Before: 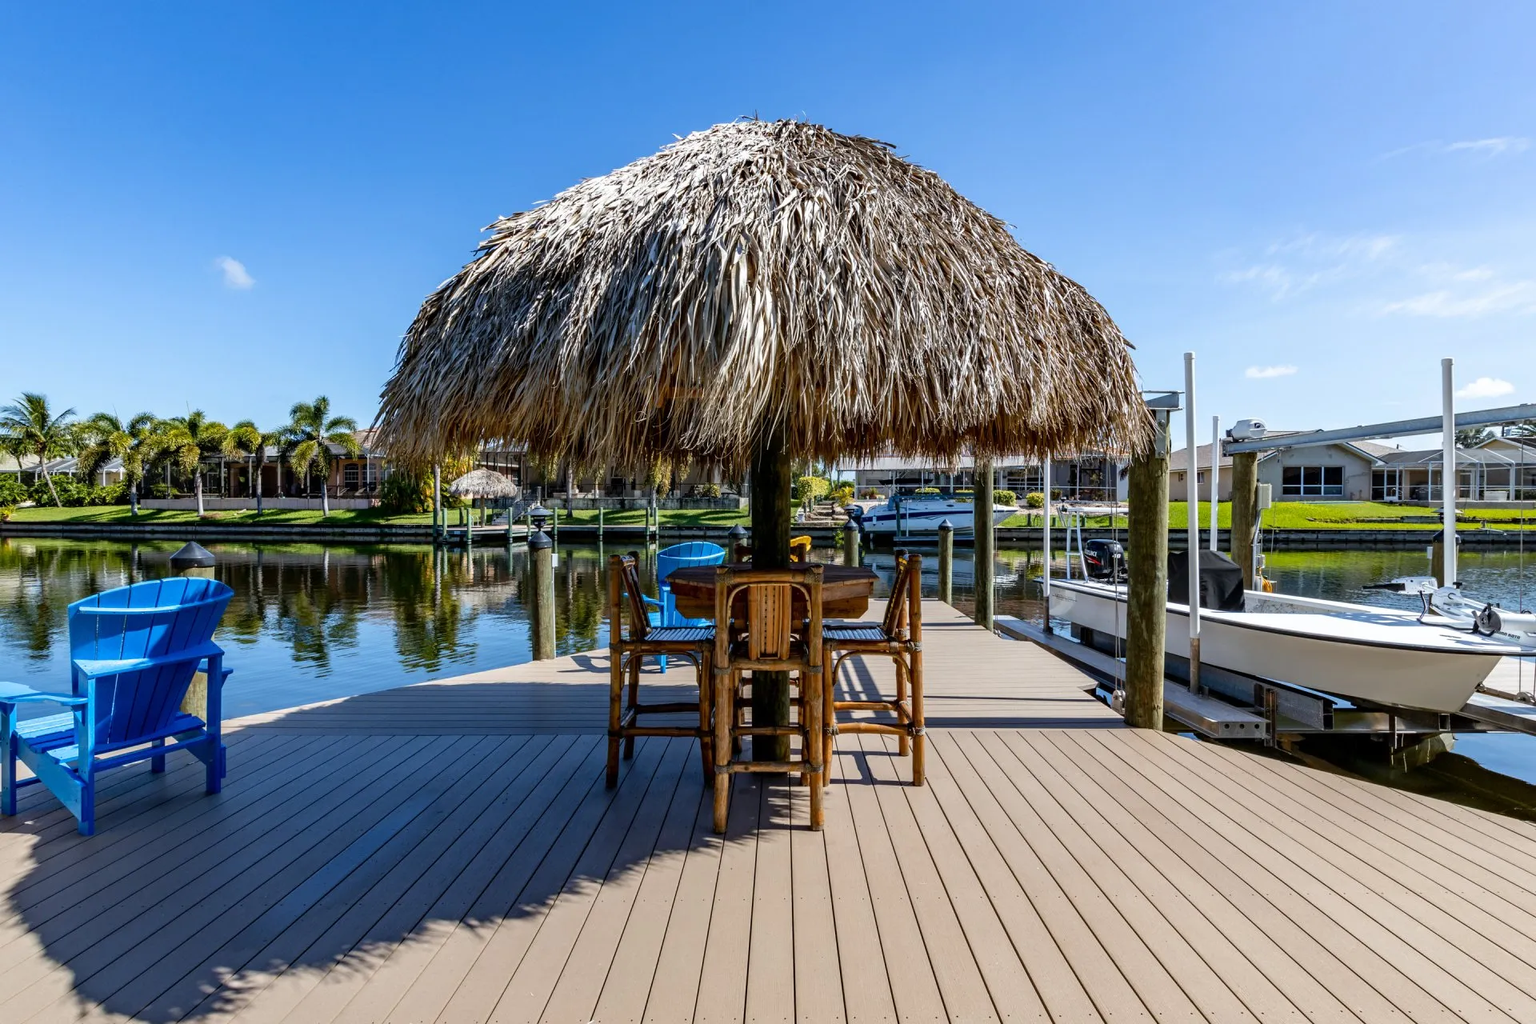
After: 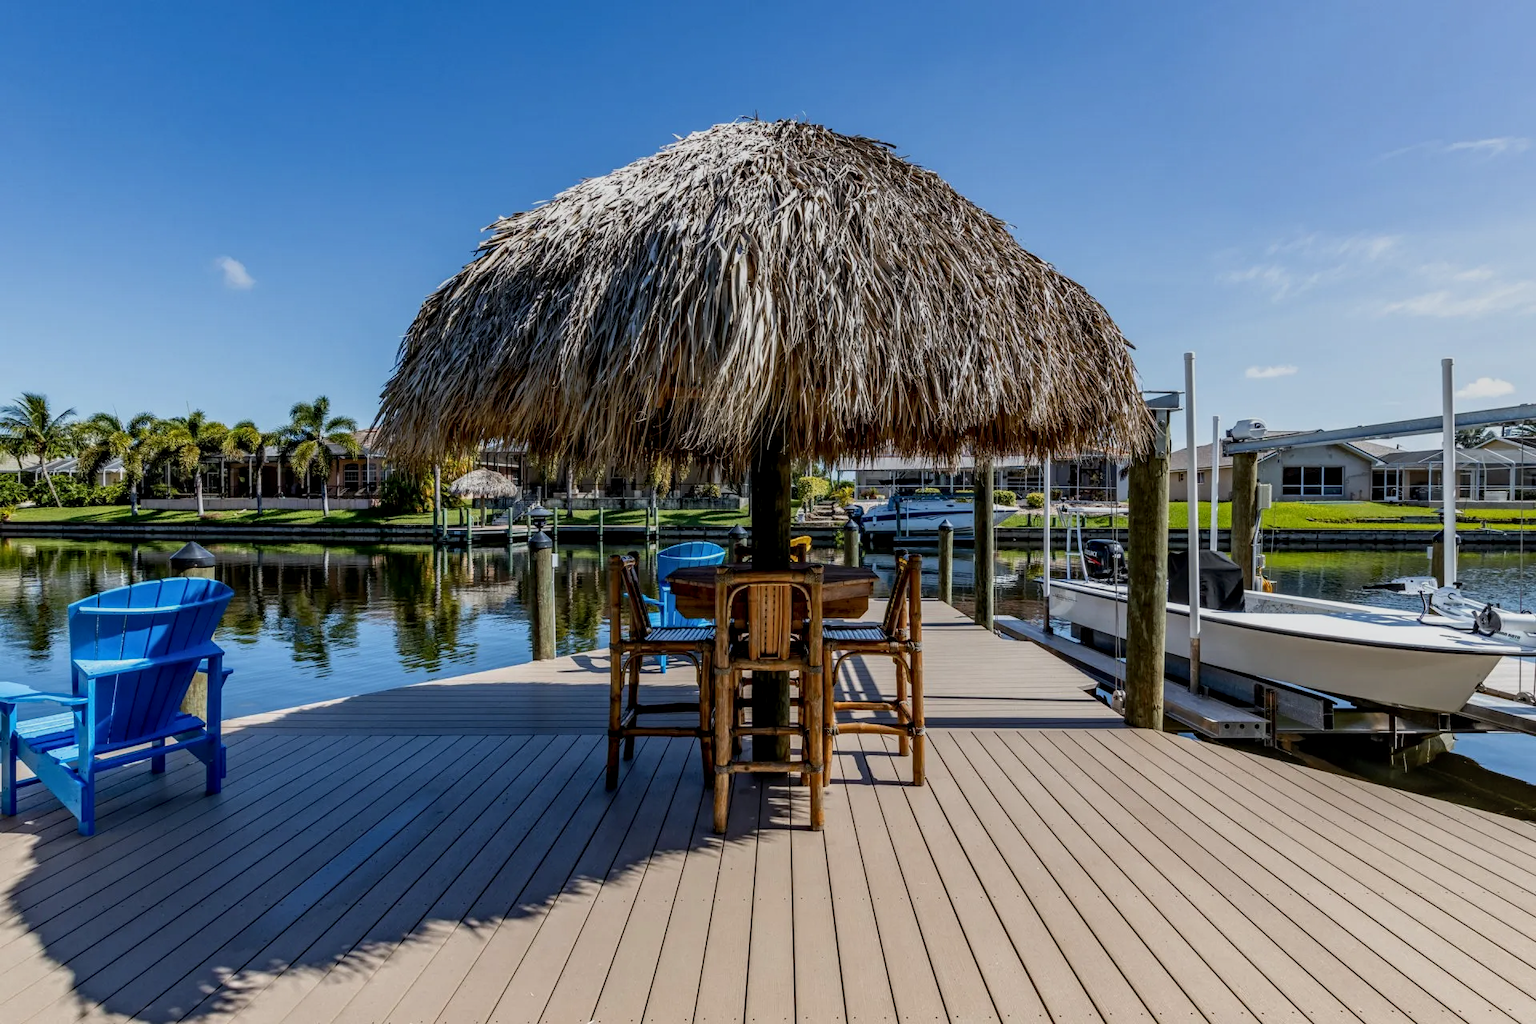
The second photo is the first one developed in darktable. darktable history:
graduated density: rotation 5.63°, offset 76.9
local contrast: on, module defaults
